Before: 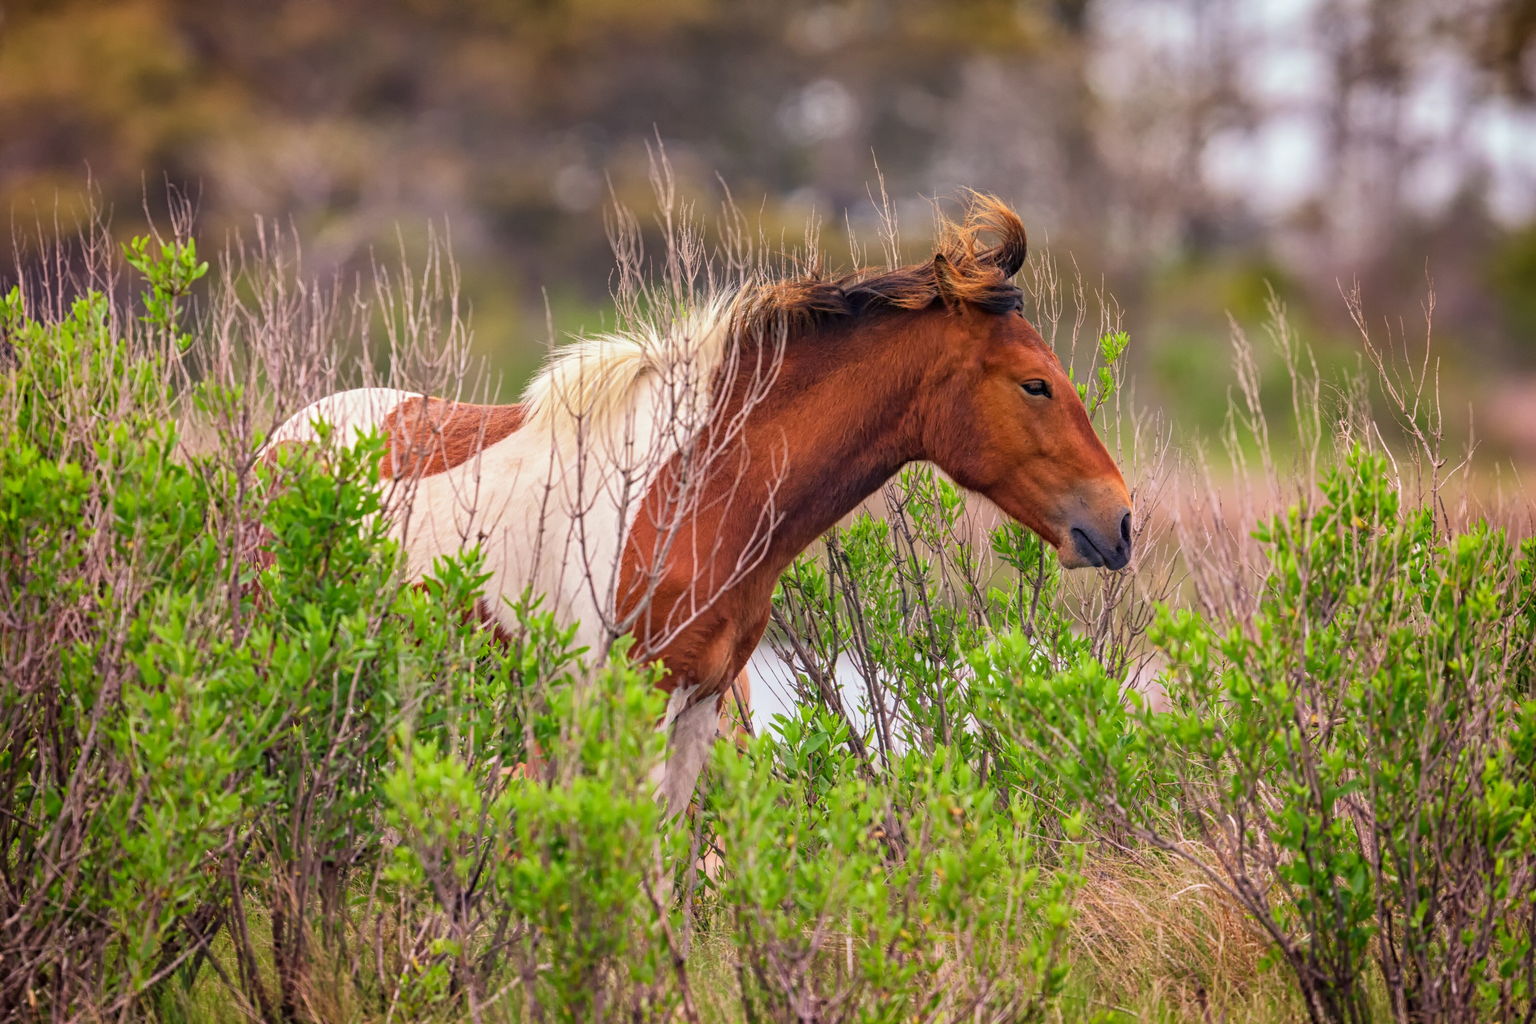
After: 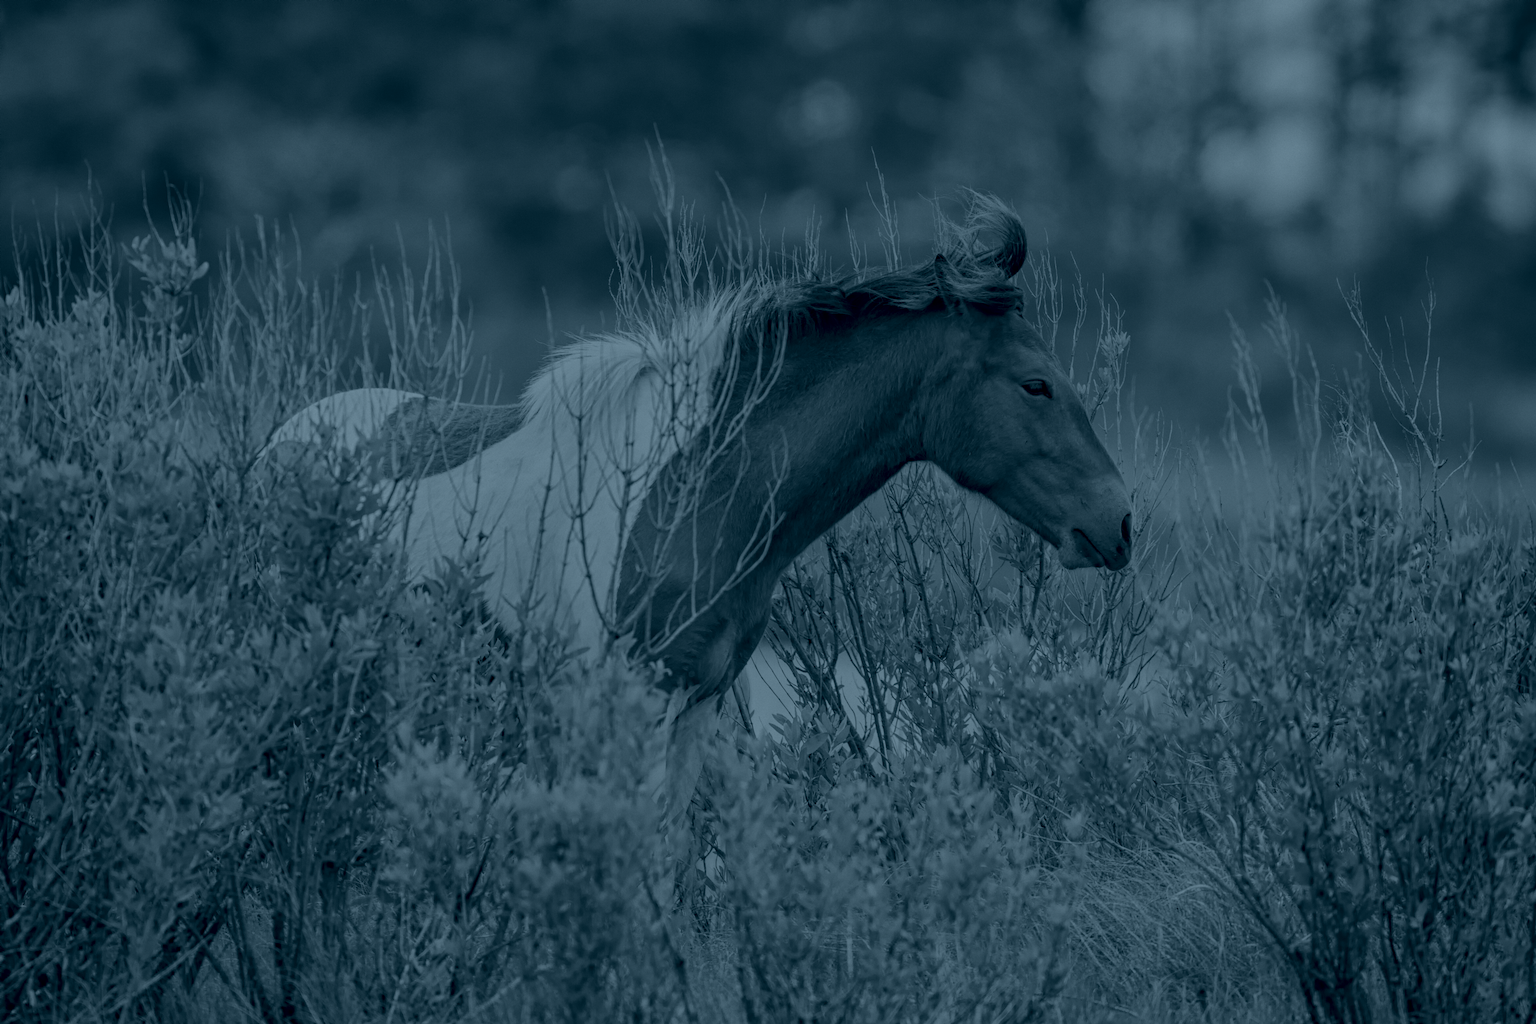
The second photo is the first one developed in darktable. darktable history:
colorize: hue 194.4°, saturation 29%, source mix 61.75%, lightness 3.98%, version 1
grain: coarseness 0.09 ISO, strength 10%
contrast brightness saturation: contrast 0.05, brightness 0.06, saturation 0.01
tone equalizer: on, module defaults
